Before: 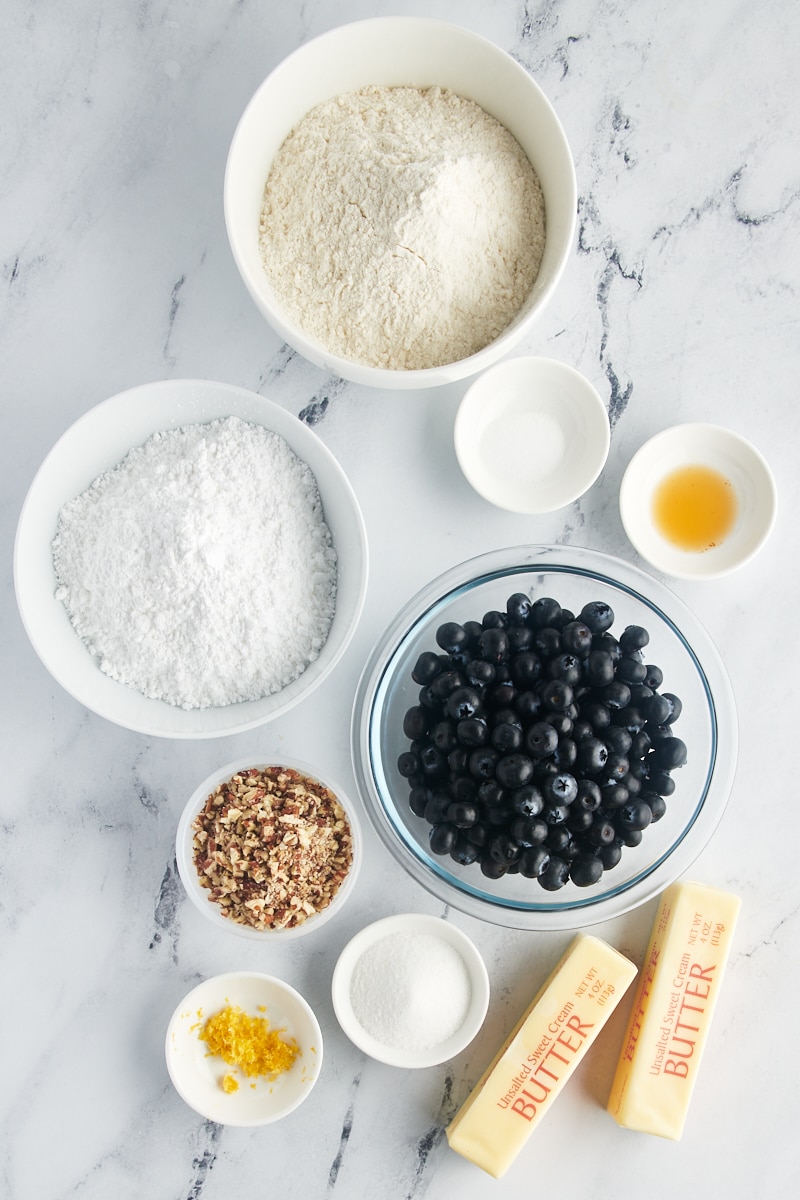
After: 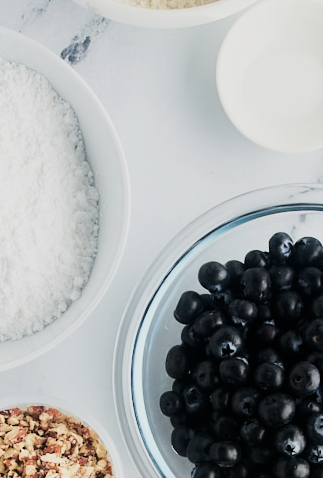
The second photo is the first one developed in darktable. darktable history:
crop: left 29.851%, top 30.141%, right 29.774%, bottom 30.015%
filmic rgb: black relative exposure -7.65 EV, white relative exposure 4.56 EV, hardness 3.61, enable highlight reconstruction true
tone equalizer: -8 EV 0.001 EV, -7 EV -0.001 EV, -6 EV 0.005 EV, -5 EV -0.042 EV, -4 EV -0.114 EV, -3 EV -0.191 EV, -2 EV 0.23 EV, -1 EV 0.702 EV, +0 EV 0.492 EV
